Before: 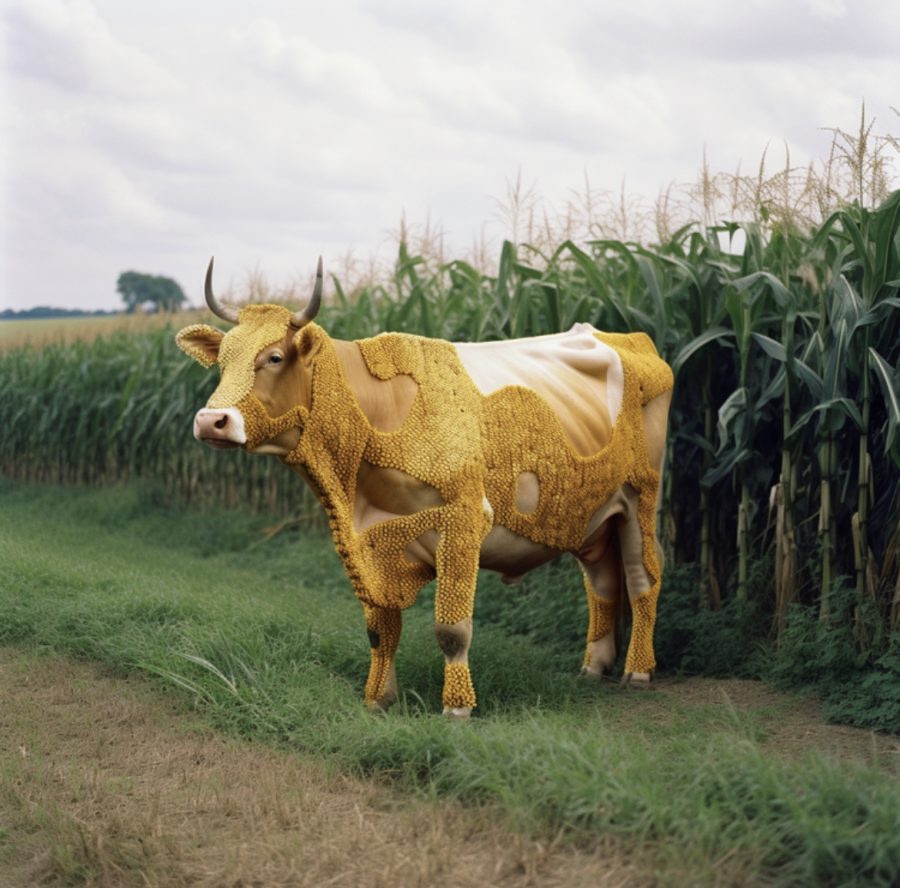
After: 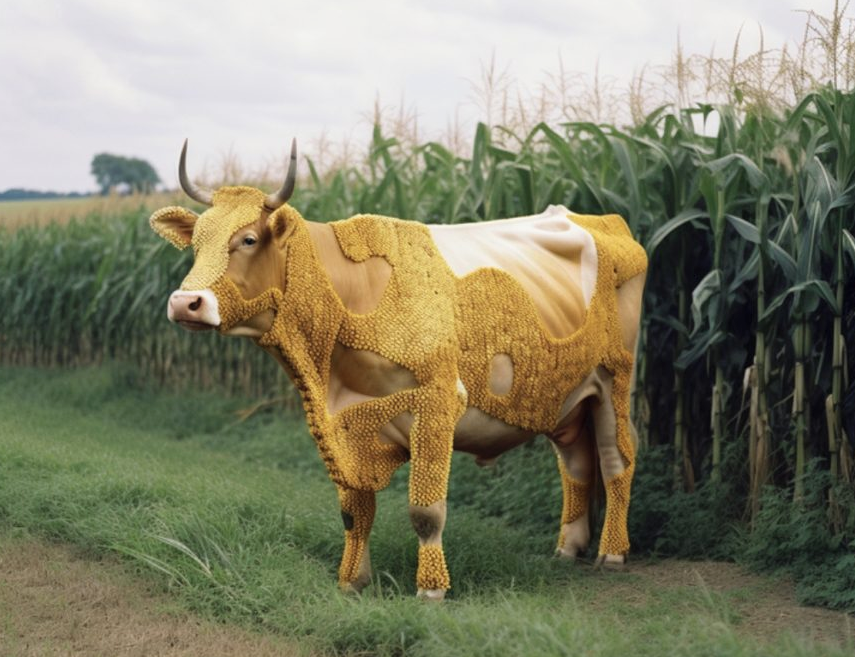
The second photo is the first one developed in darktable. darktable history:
crop and rotate: left 2.991%, top 13.302%, right 1.981%, bottom 12.636%
contrast brightness saturation: contrast 0.05, brightness 0.06, saturation 0.01
